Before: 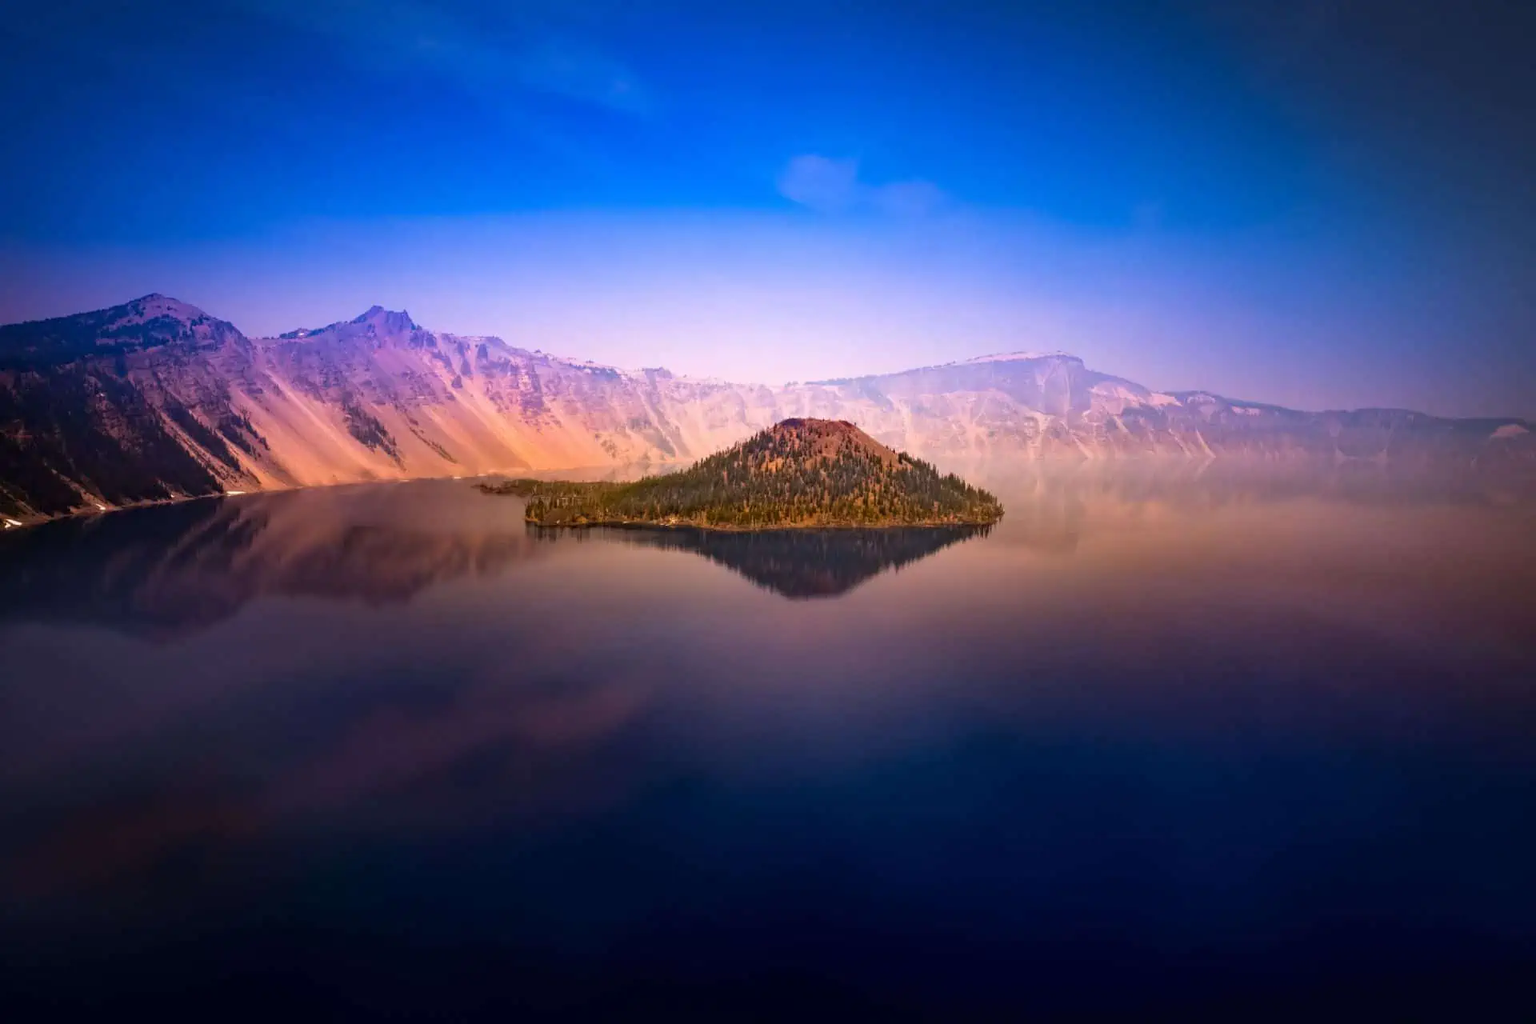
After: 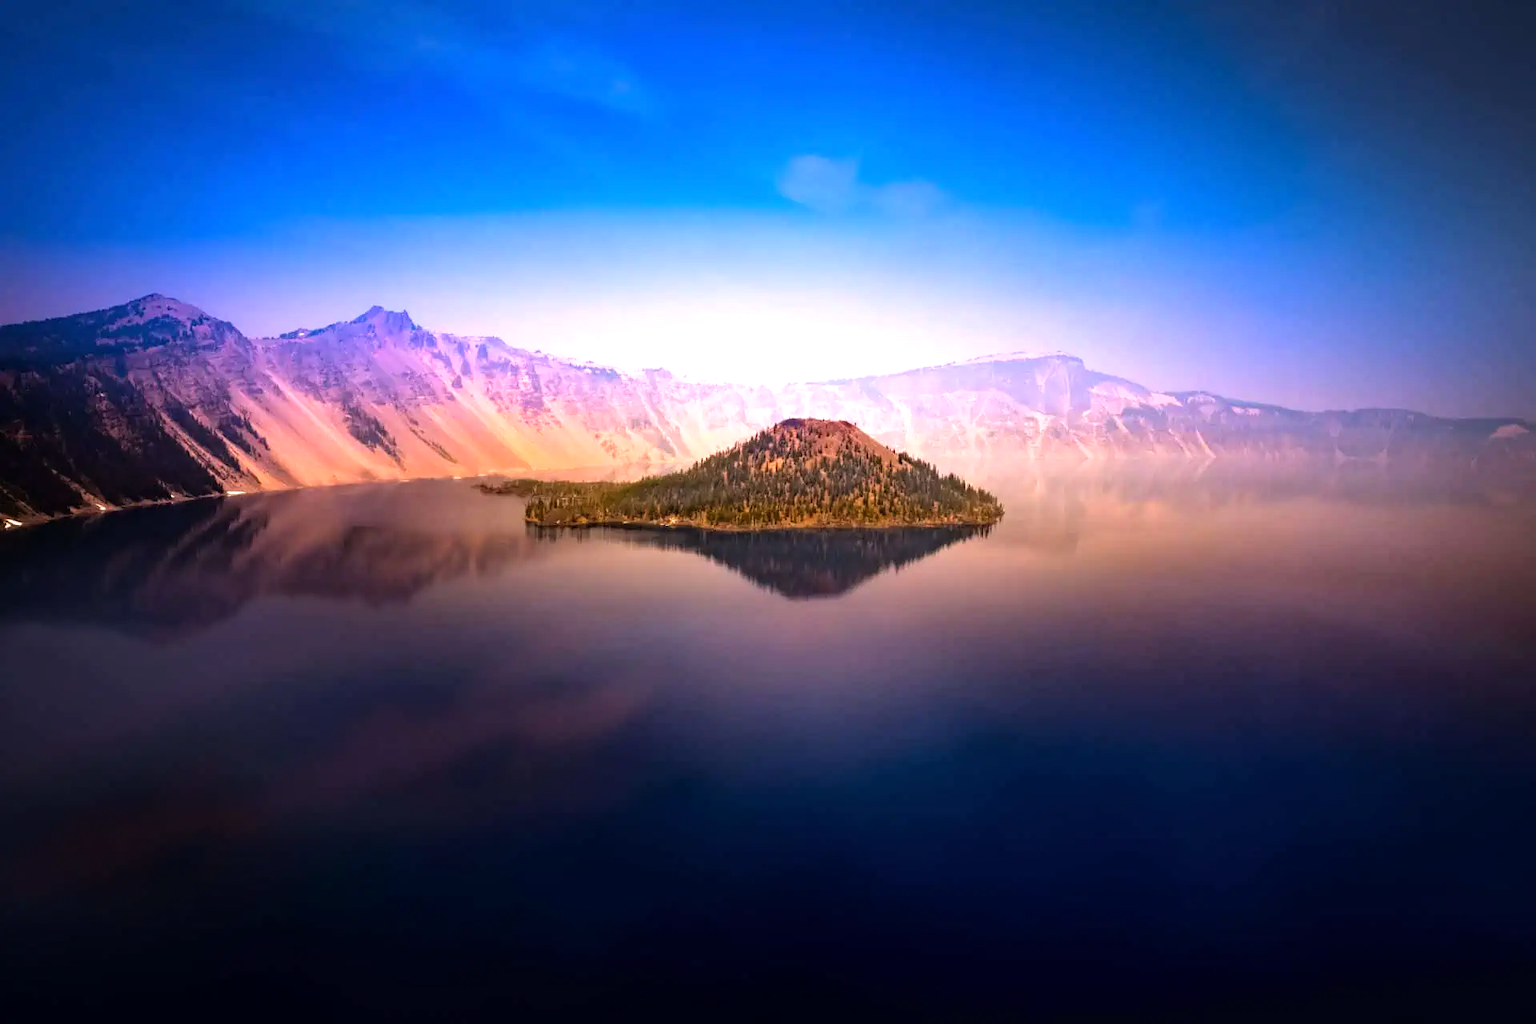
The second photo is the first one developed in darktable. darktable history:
tone equalizer: -8 EV -0.762 EV, -7 EV -0.669 EV, -6 EV -0.595 EV, -5 EV -0.423 EV, -3 EV 0.392 EV, -2 EV 0.6 EV, -1 EV 0.695 EV, +0 EV 0.729 EV
